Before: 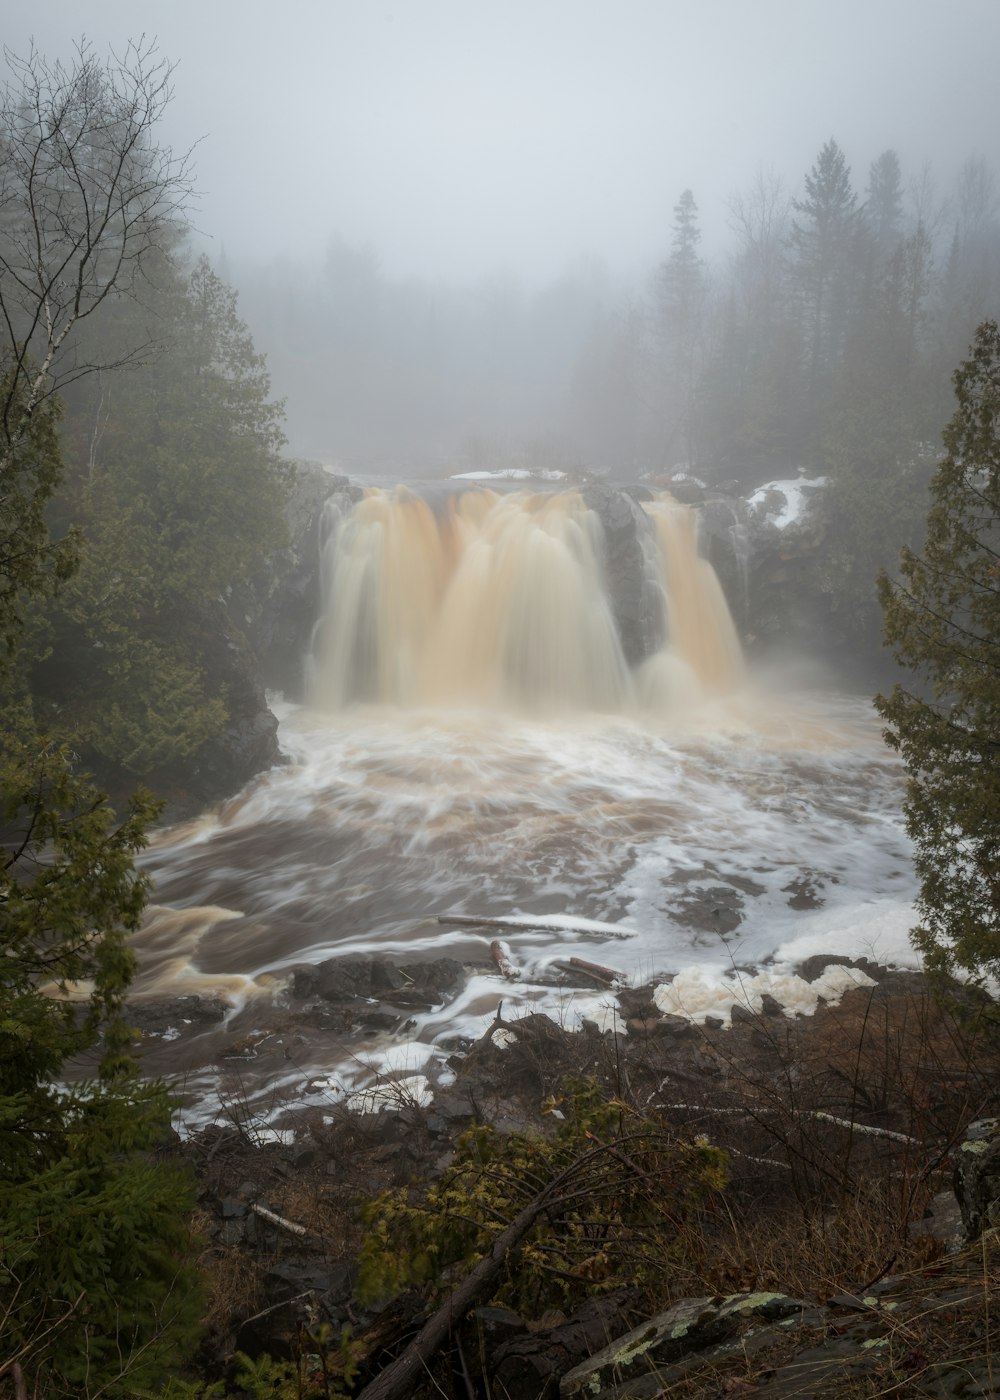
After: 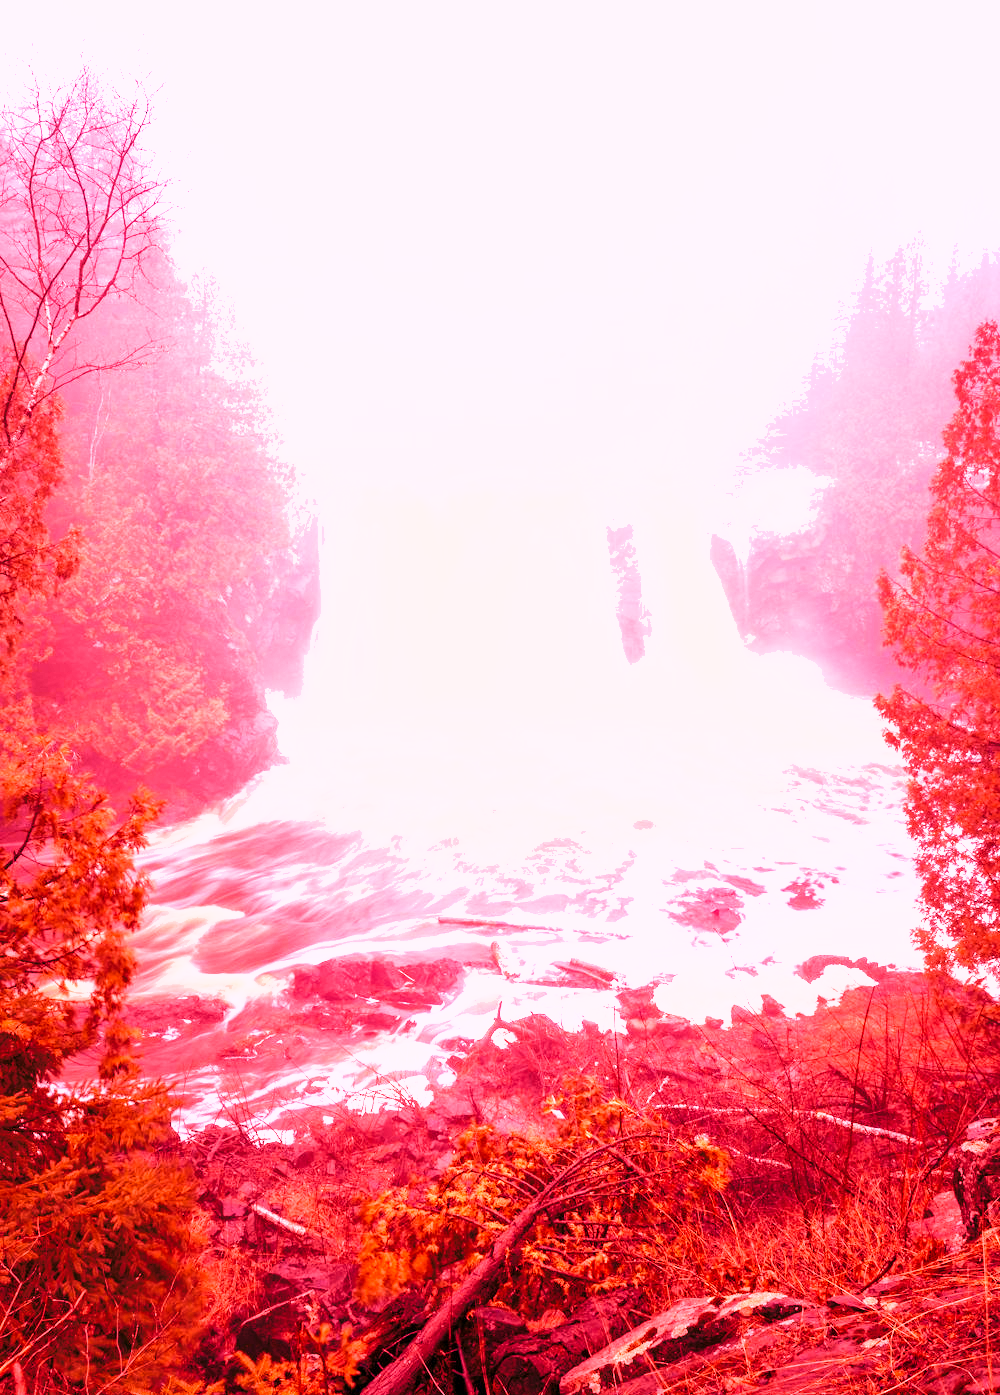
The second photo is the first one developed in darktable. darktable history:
base curve: curves: ch0 [(0, 0) (0.028, 0.03) (0.121, 0.232) (0.46, 0.748) (0.859, 0.968) (1, 1)], preserve colors none
shadows and highlights: on, module defaults
white balance: red 4.26, blue 1.802
crop: top 0.05%, bottom 0.098%
